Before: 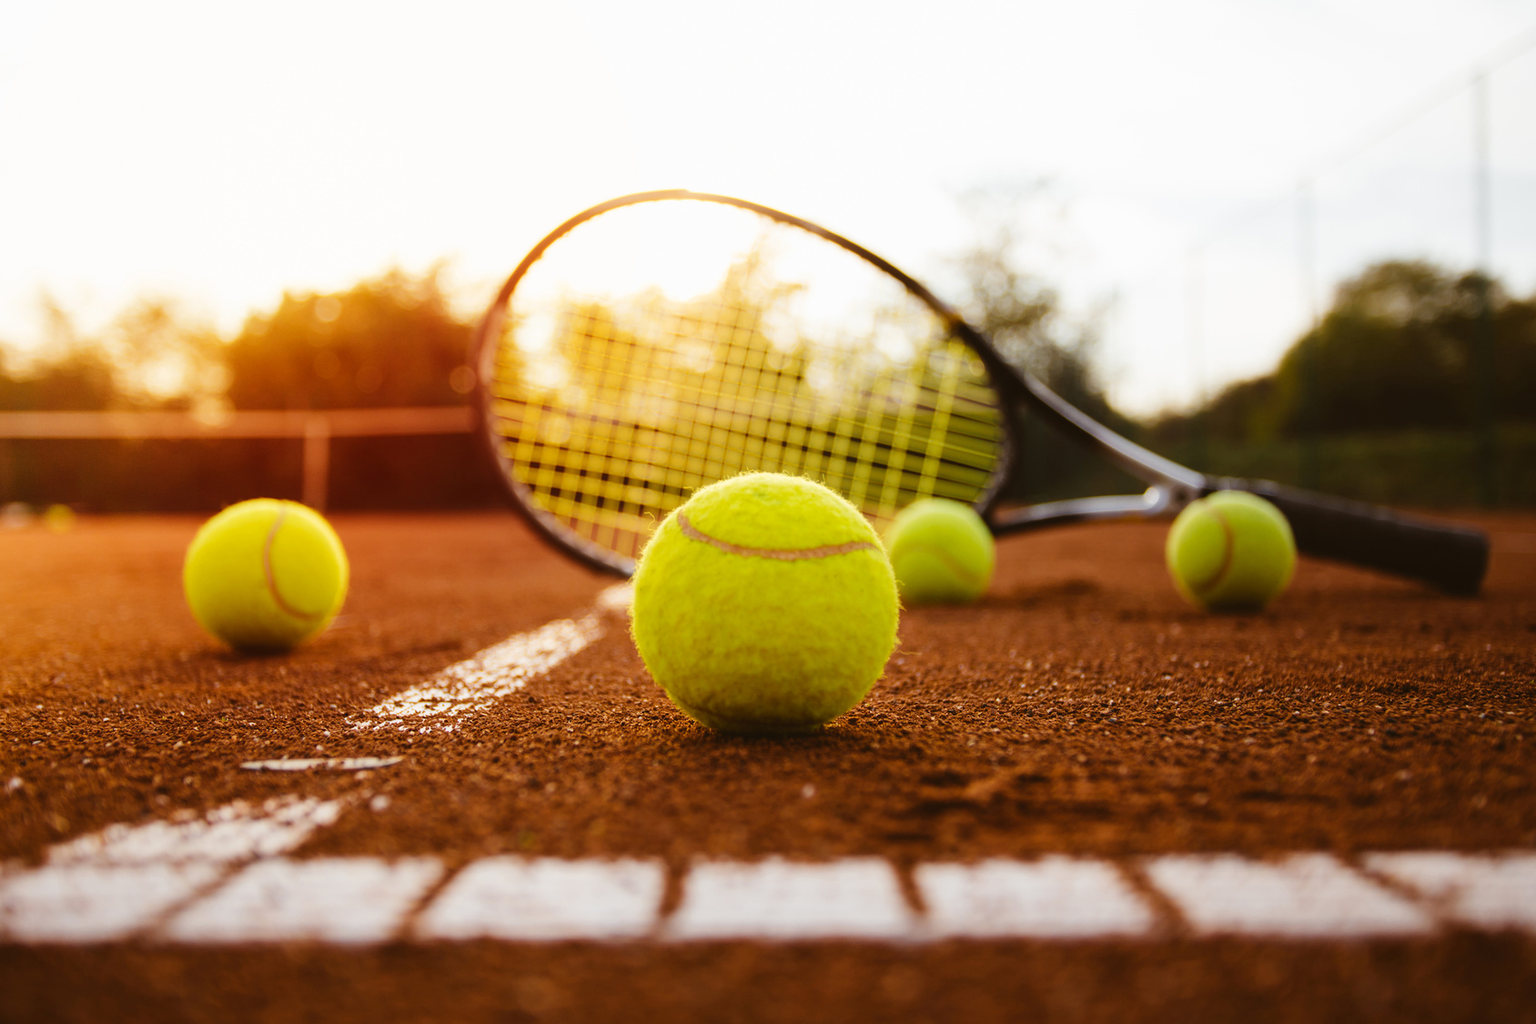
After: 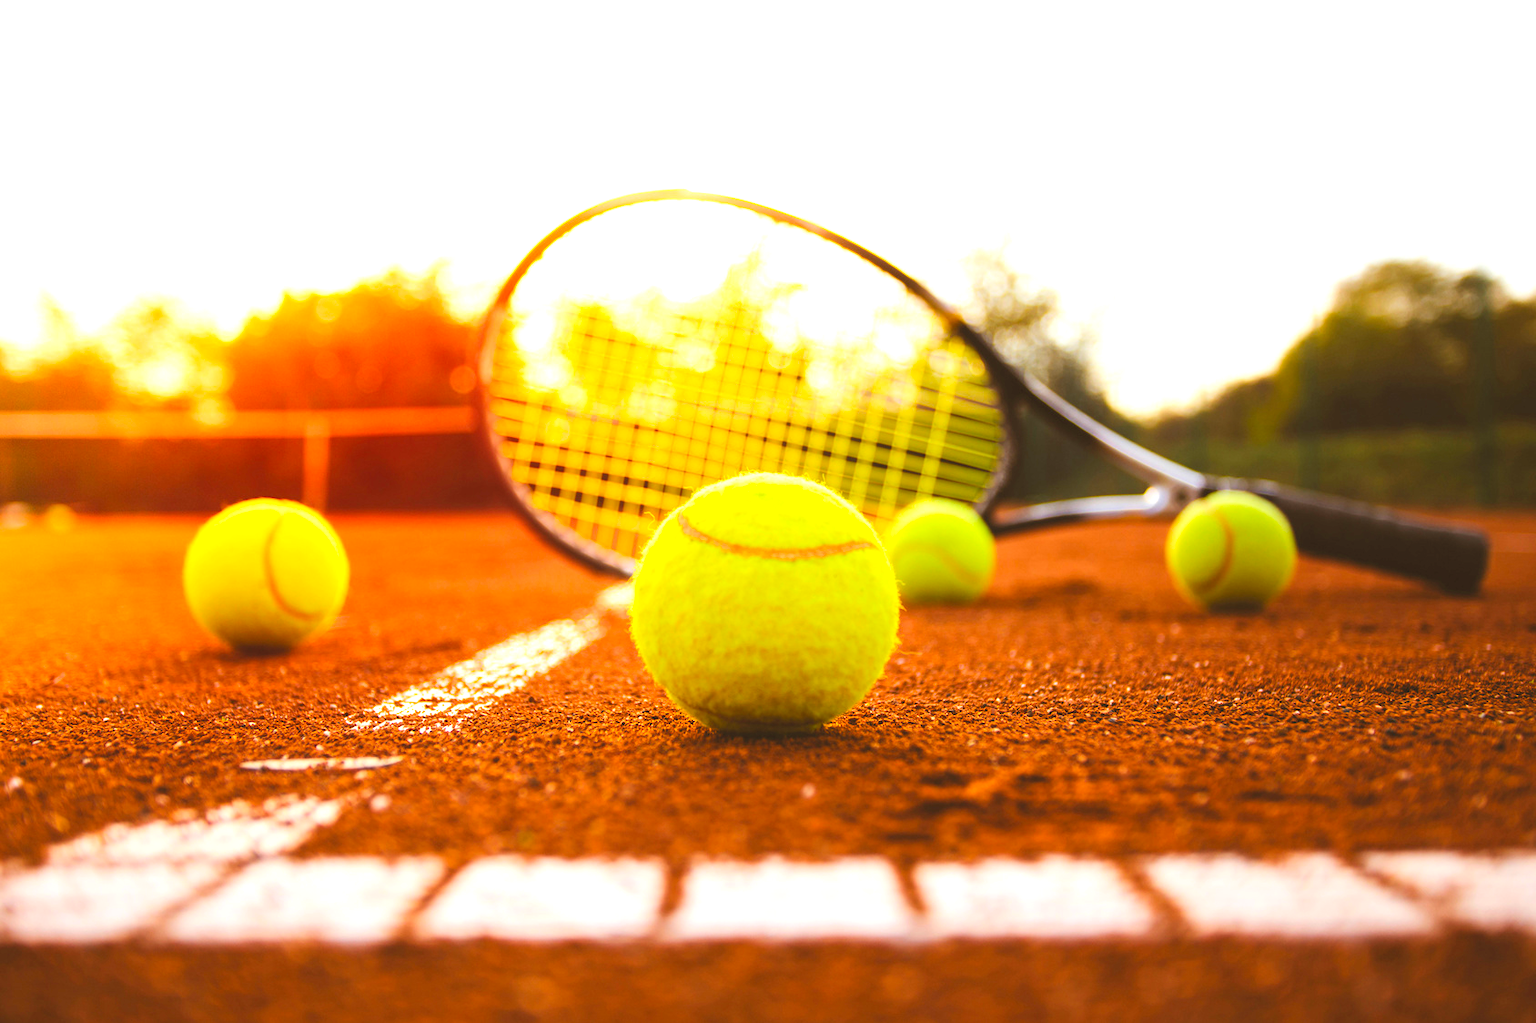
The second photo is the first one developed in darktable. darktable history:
contrast brightness saturation: contrast 0.07, brightness 0.18, saturation 0.4
exposure: black level correction 0, exposure 0.7 EV, compensate exposure bias true, compensate highlight preservation false
